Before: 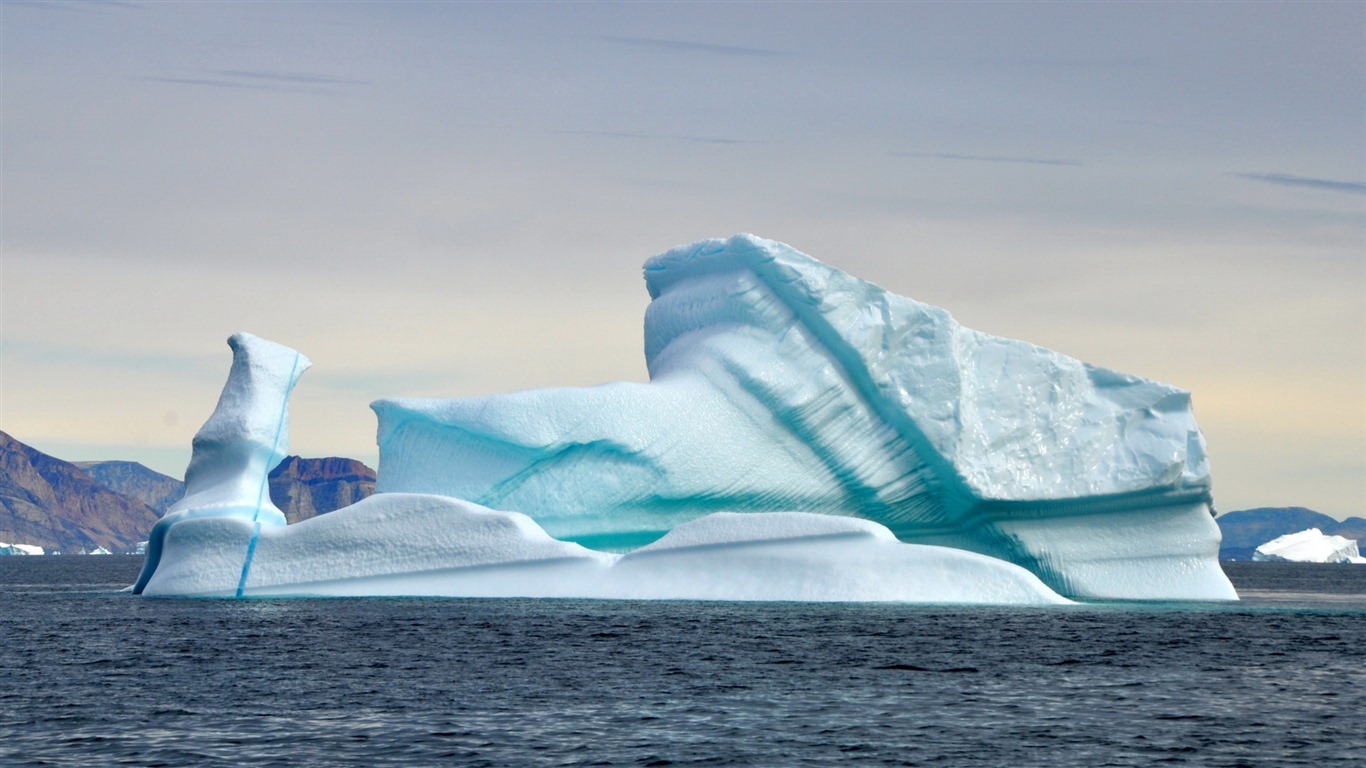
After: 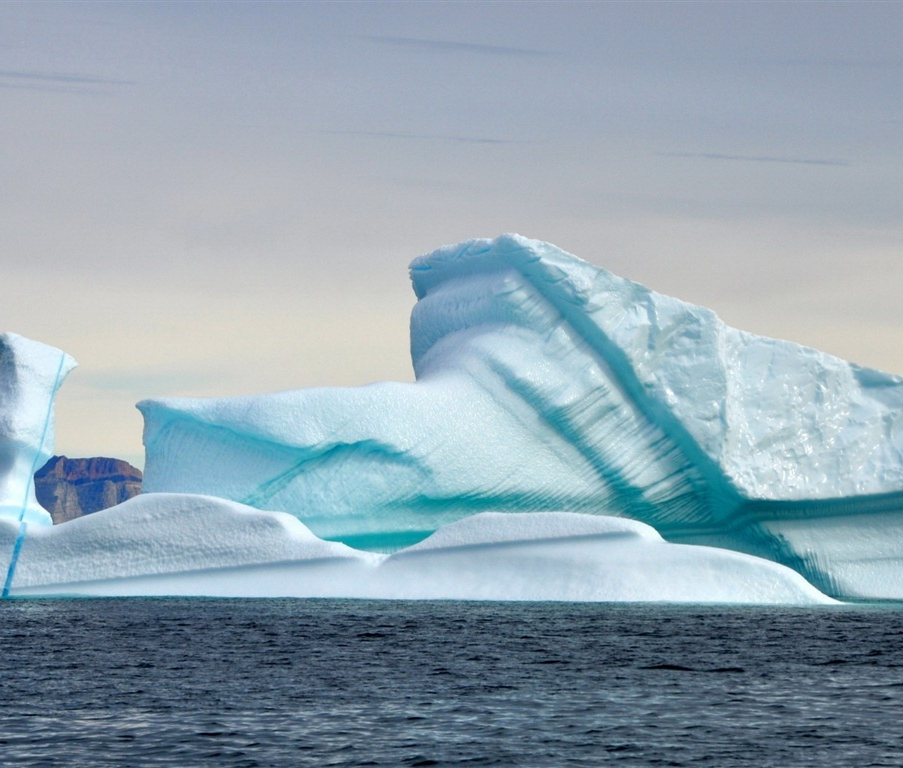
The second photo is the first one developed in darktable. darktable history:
crop: left 17.155%, right 16.698%
